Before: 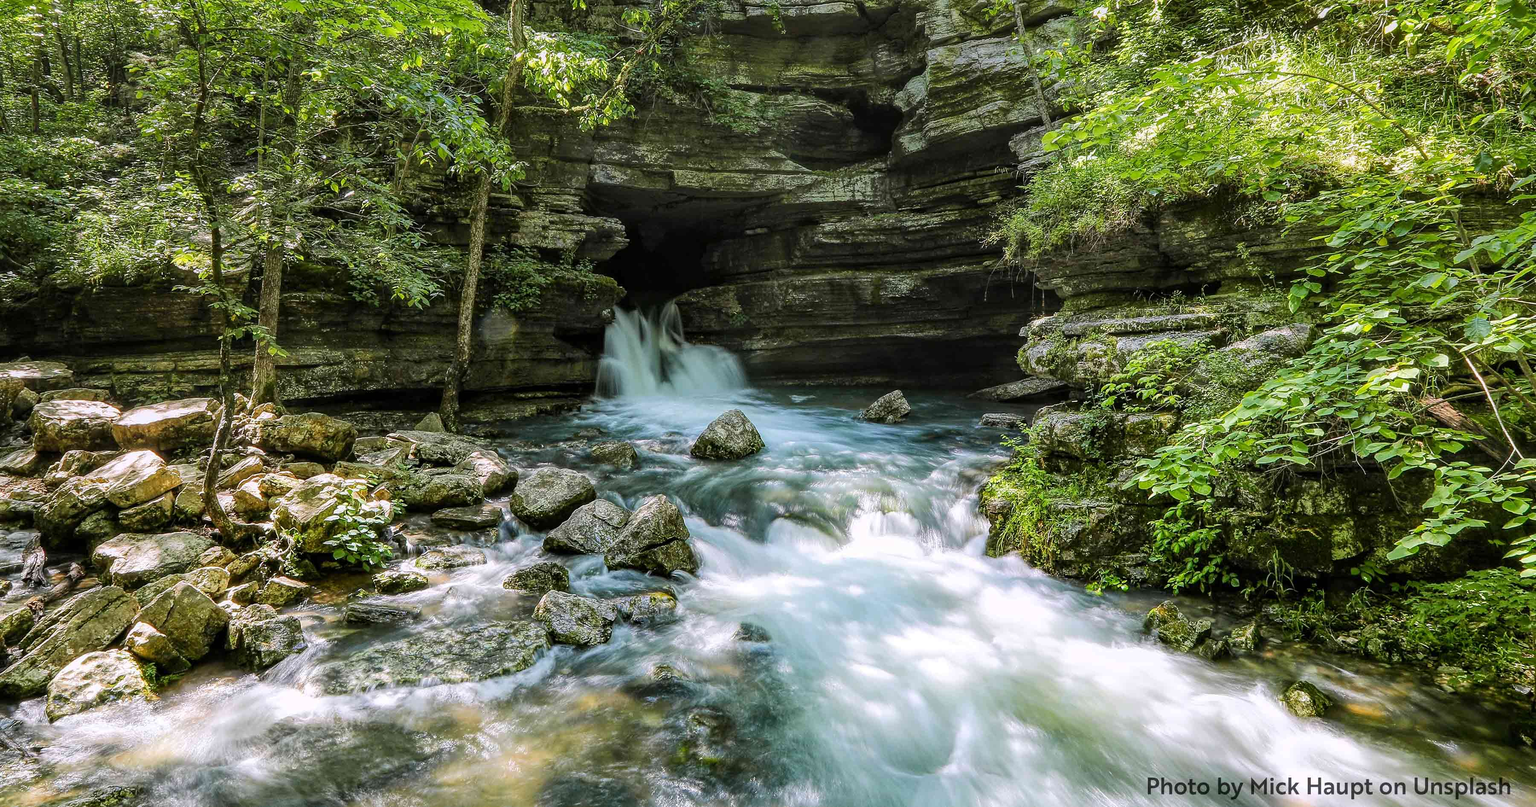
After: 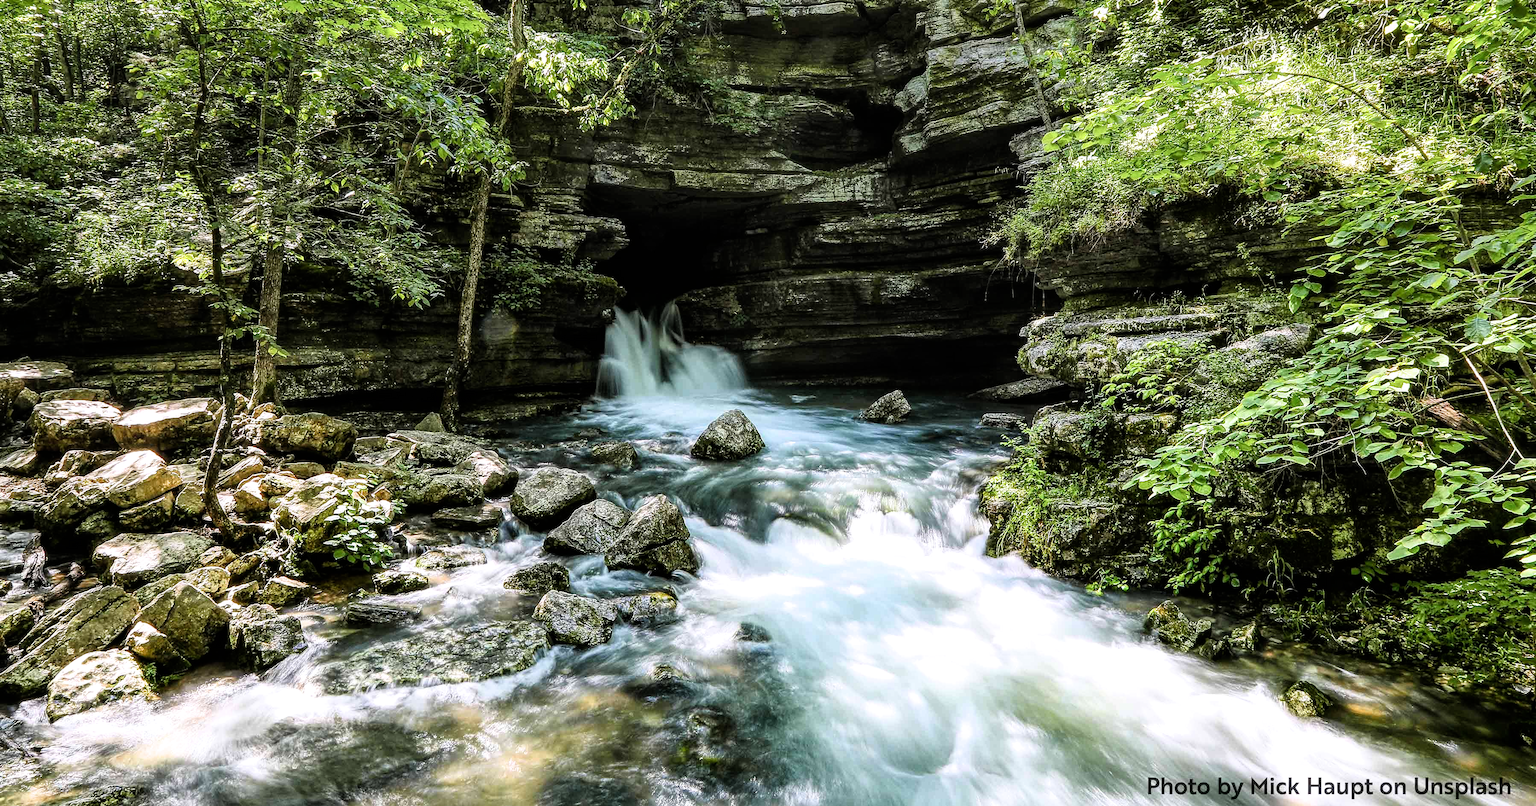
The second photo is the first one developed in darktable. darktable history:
filmic rgb: black relative exposure -8 EV, white relative exposure 2.18 EV, threshold 5.95 EV, hardness 6.95, enable highlight reconstruction true
